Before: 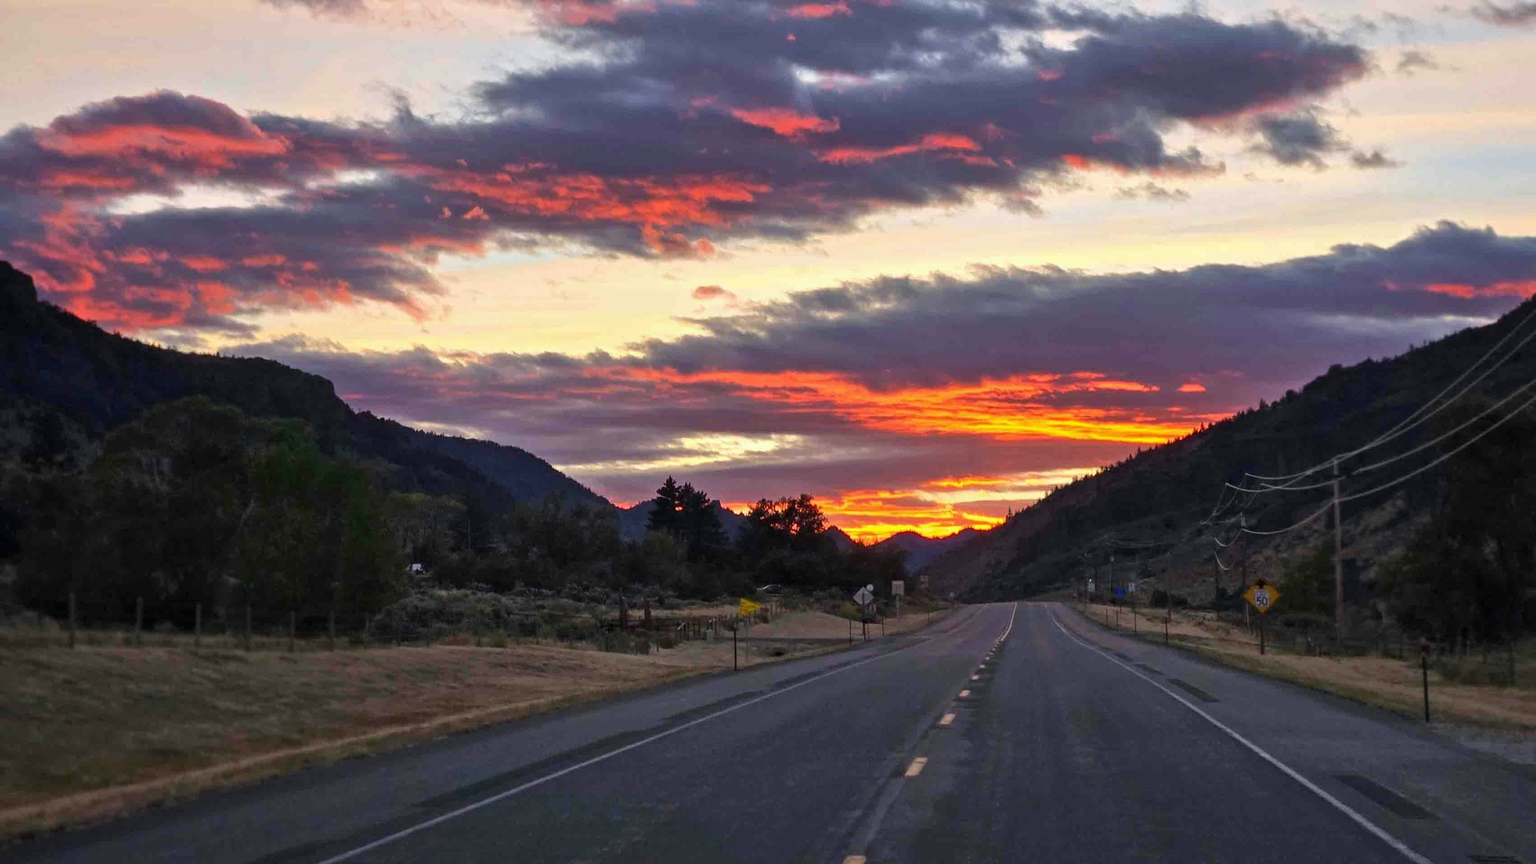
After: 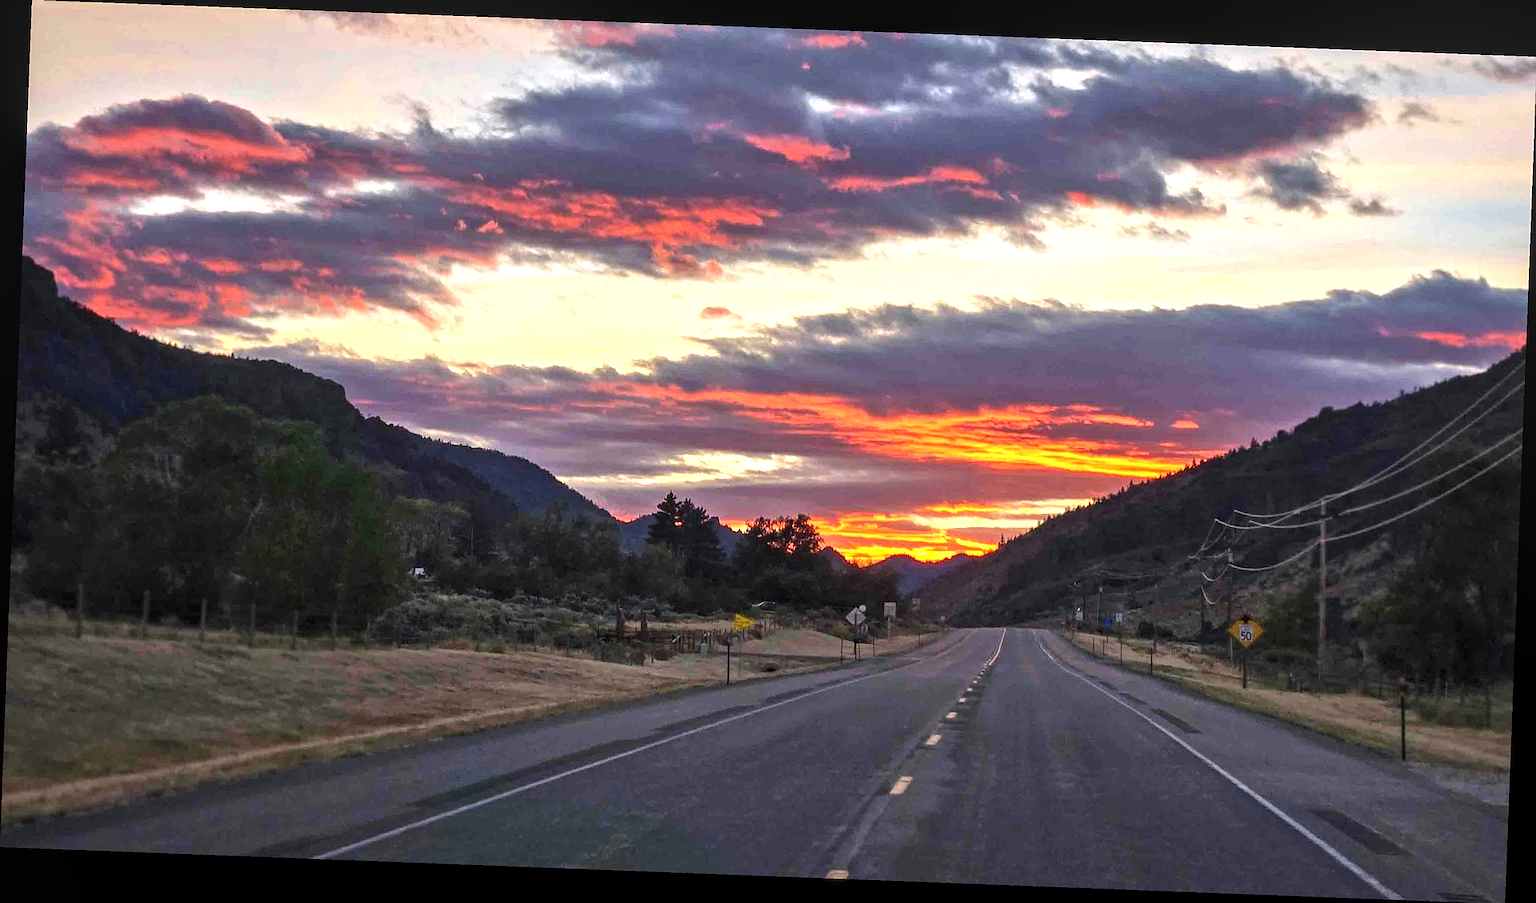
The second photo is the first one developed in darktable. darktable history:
sharpen: on, module defaults
exposure: black level correction -0.002, exposure 0.54 EV, compensate highlight preservation false
rotate and perspective: rotation 2.17°, automatic cropping off
local contrast: on, module defaults
